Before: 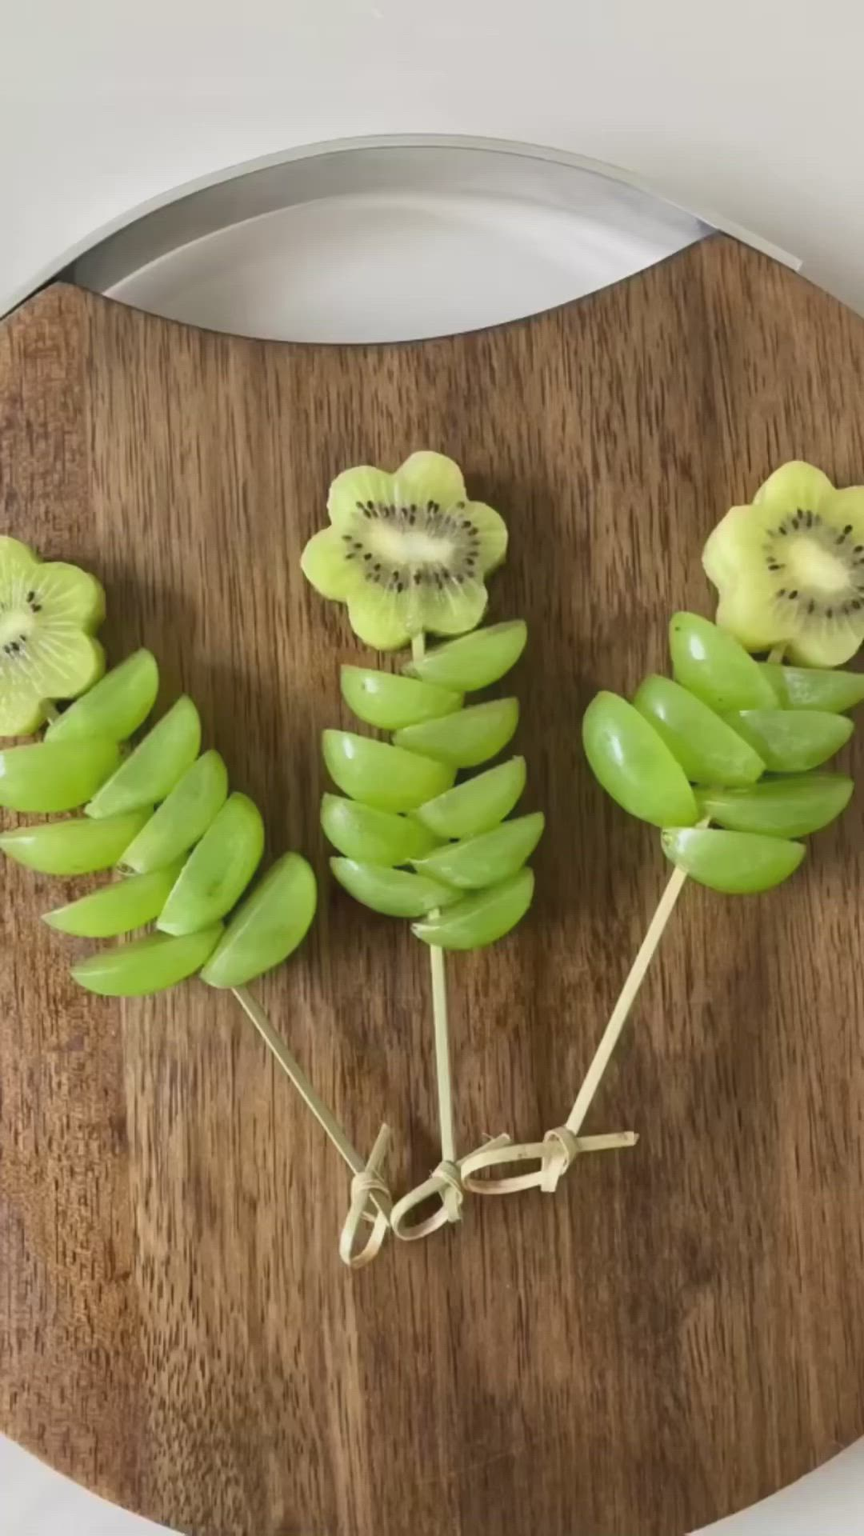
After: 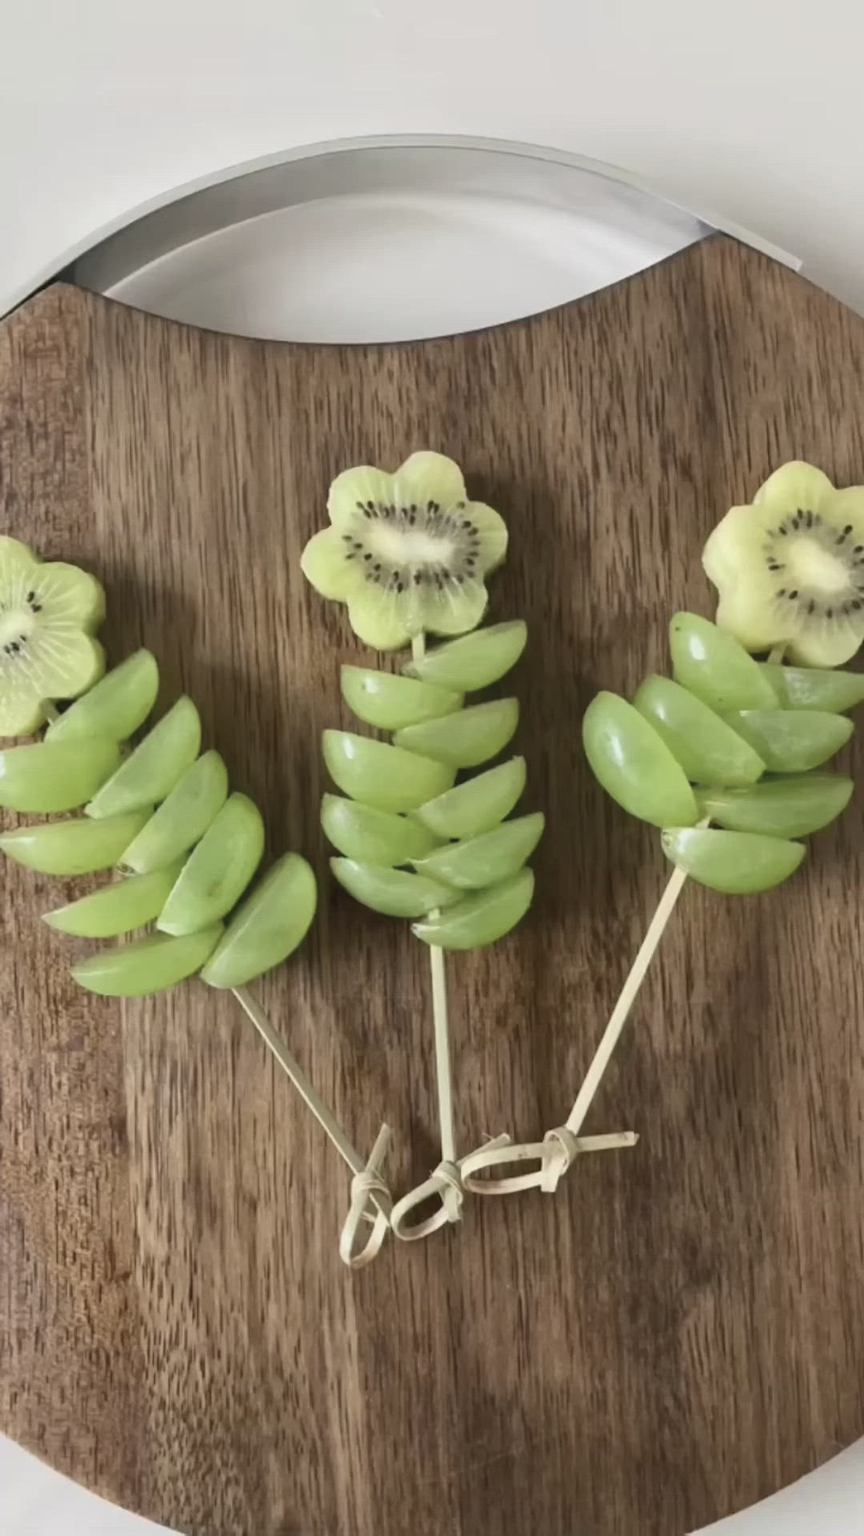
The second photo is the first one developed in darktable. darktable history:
contrast brightness saturation: contrast 0.103, saturation -0.297
tone equalizer: mask exposure compensation -0.512 EV
